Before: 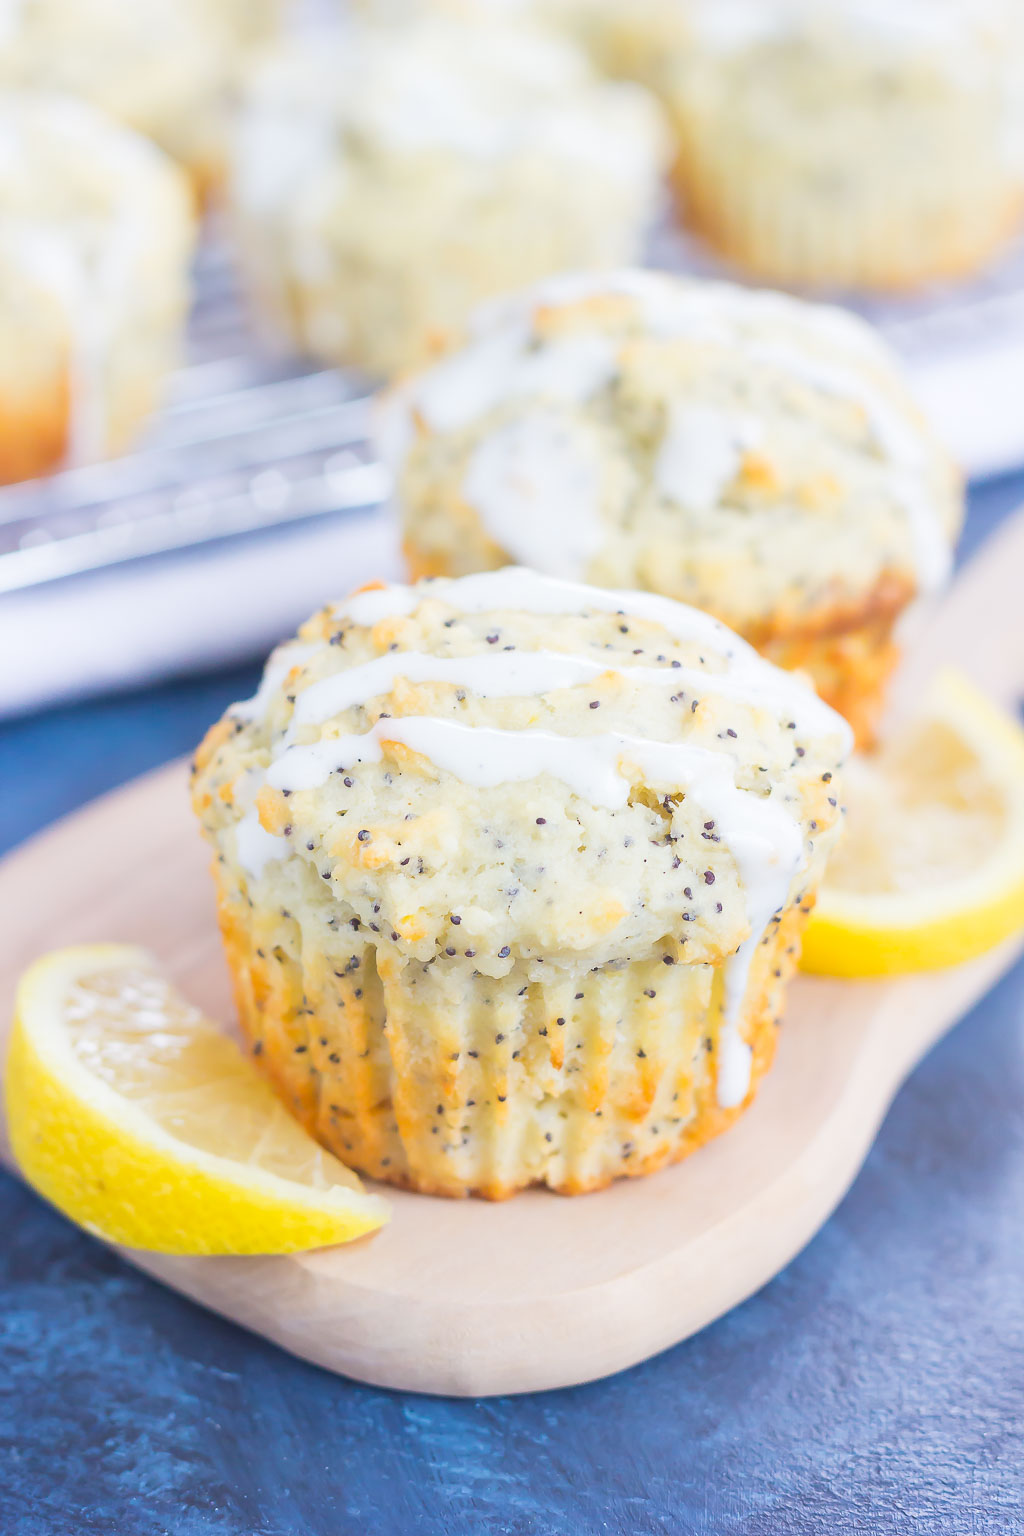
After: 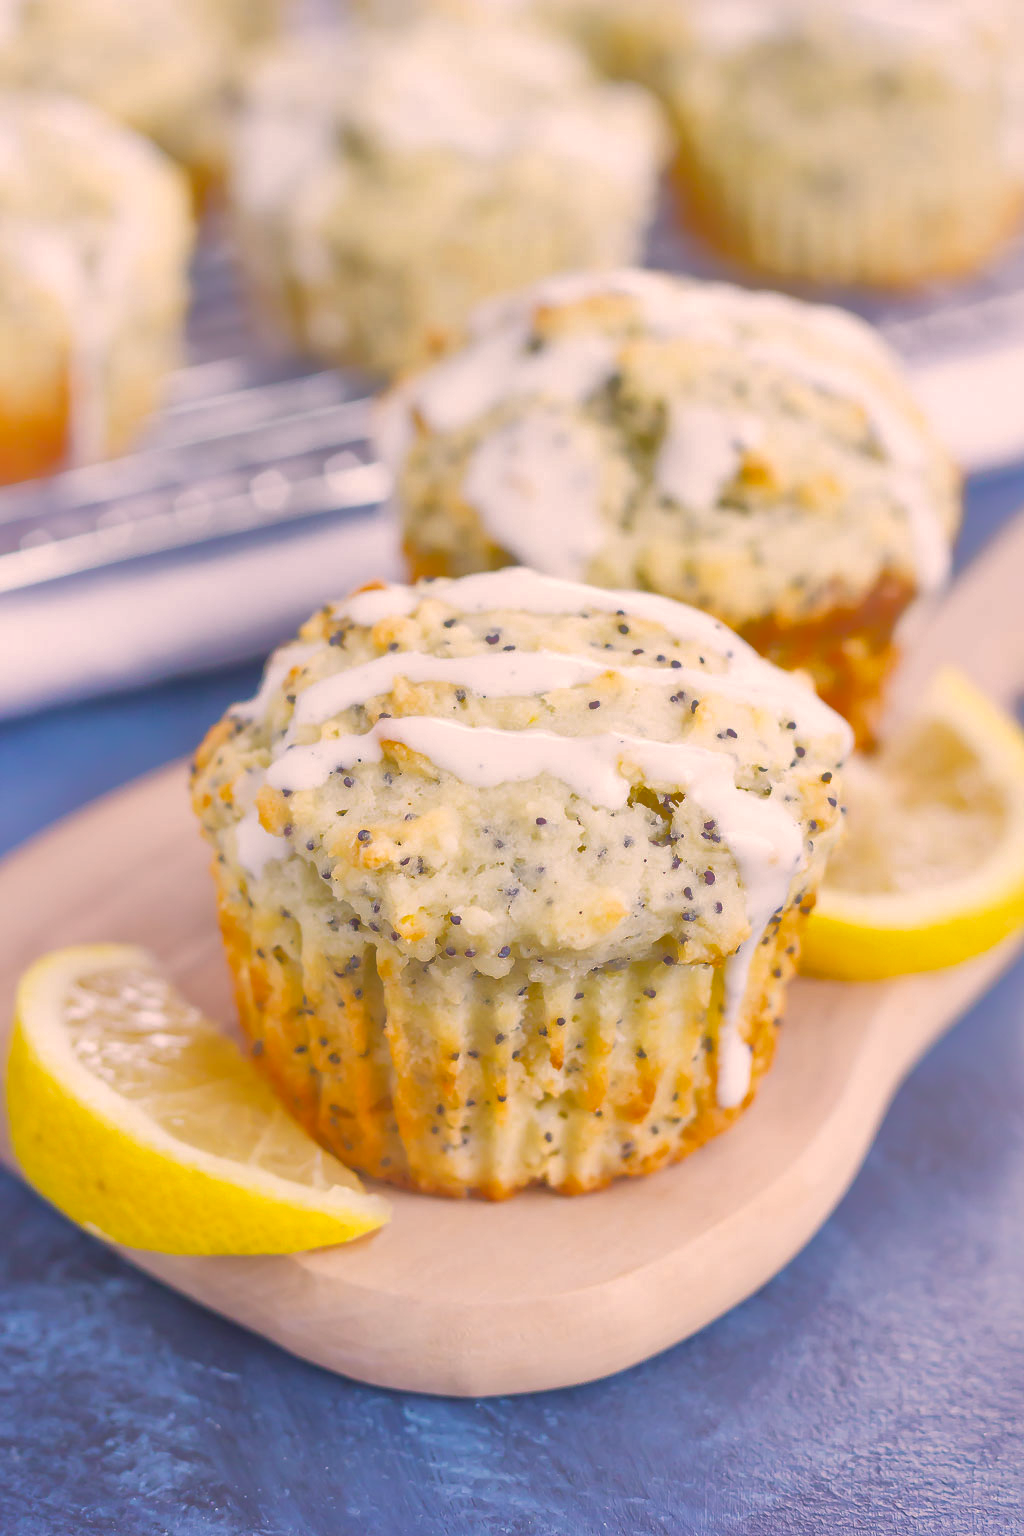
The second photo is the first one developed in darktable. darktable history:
shadows and highlights: highlights -59.69
color correction: highlights a* 11.48, highlights b* 12.13
